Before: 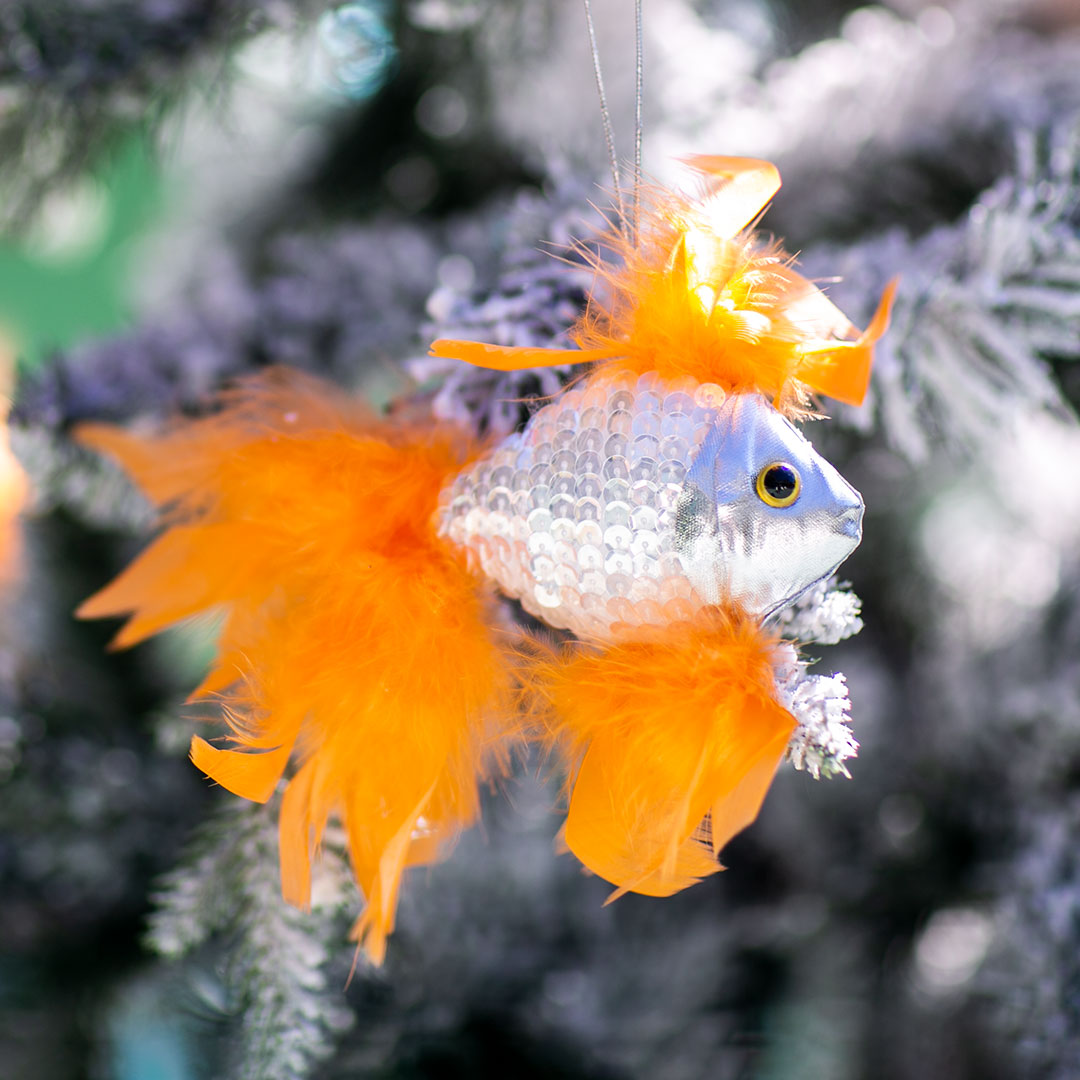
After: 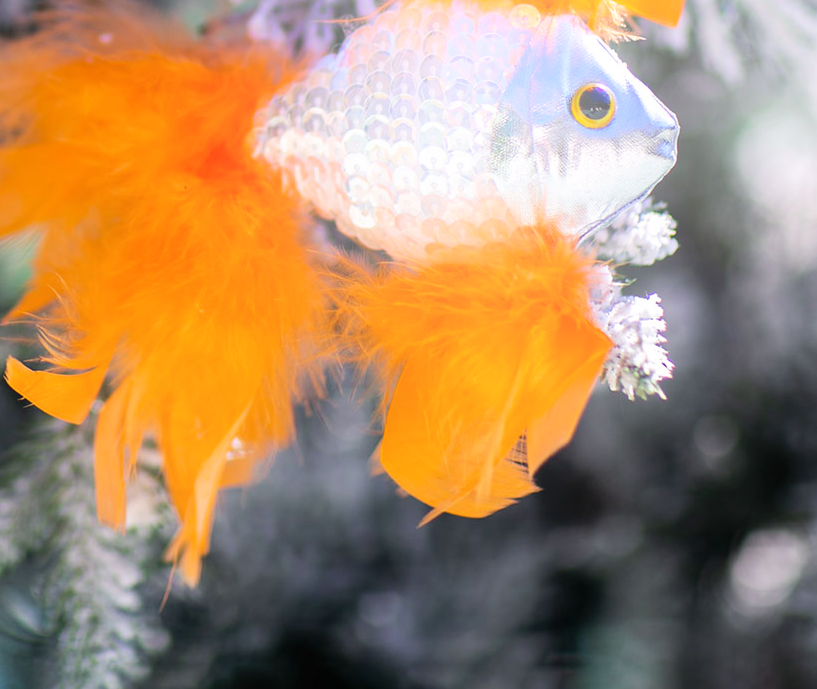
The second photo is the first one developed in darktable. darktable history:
bloom: on, module defaults
crop and rotate: left 17.299%, top 35.115%, right 7.015%, bottom 1.024%
